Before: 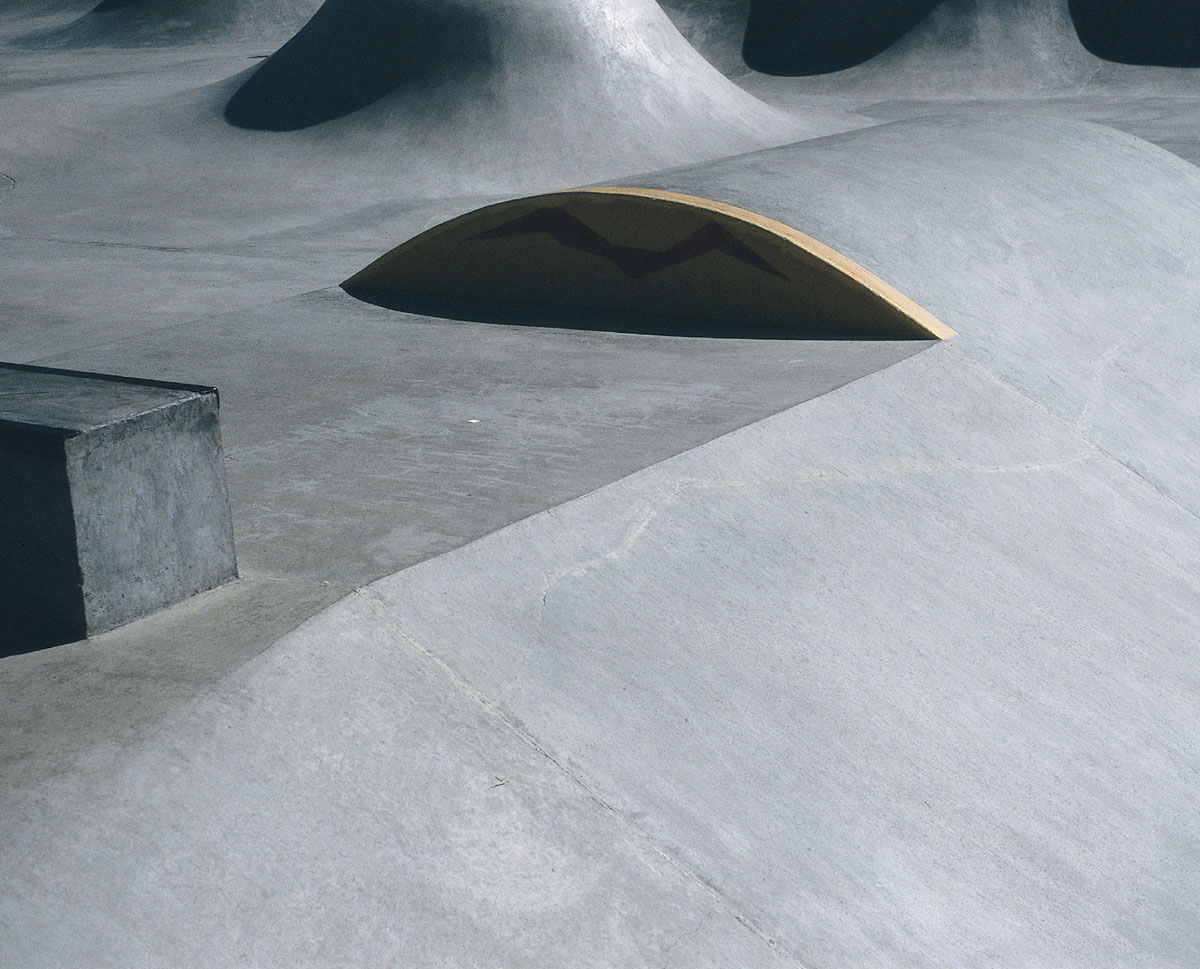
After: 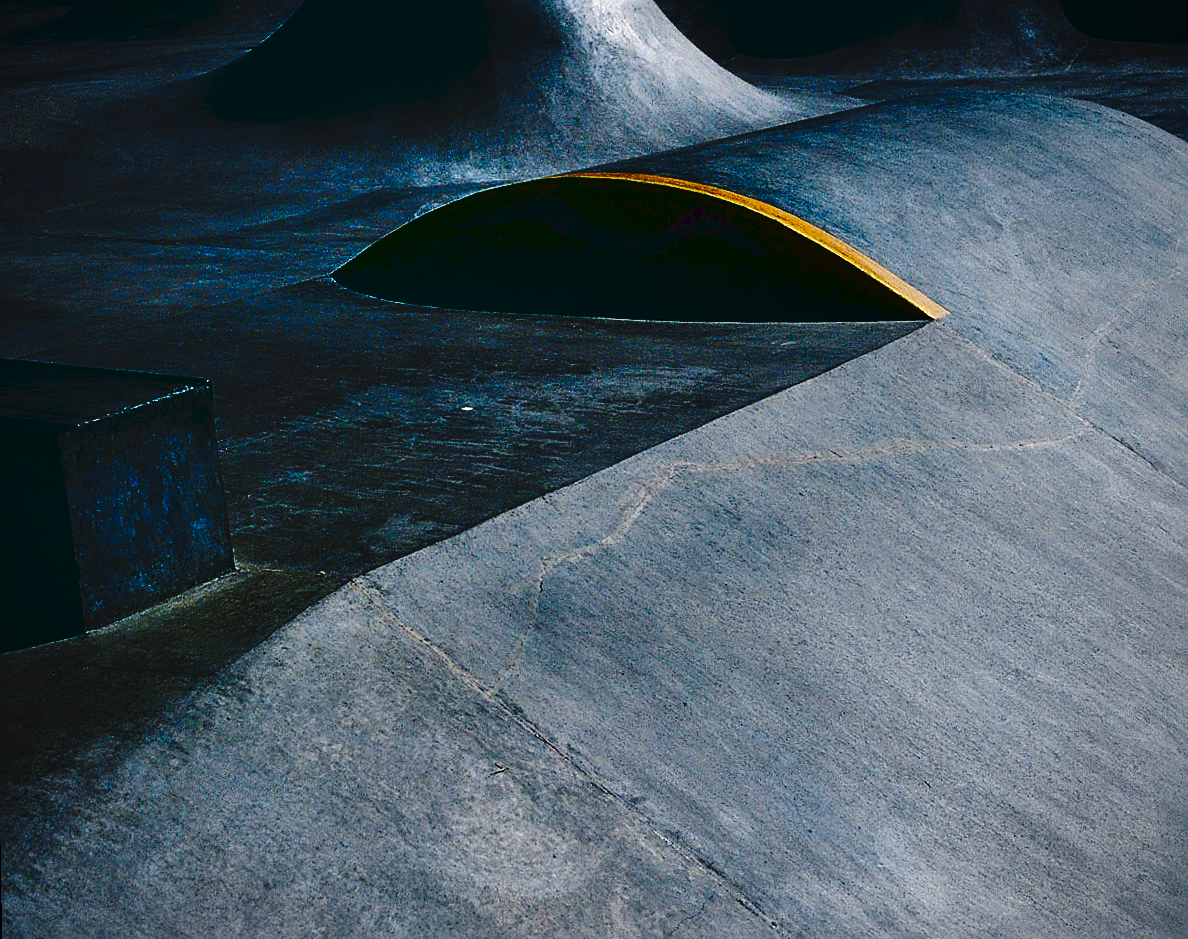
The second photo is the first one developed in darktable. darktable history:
rotate and perspective: rotation -1°, crop left 0.011, crop right 0.989, crop top 0.025, crop bottom 0.975
tone curve: curves: ch0 [(0, 0) (0.003, 0.03) (0.011, 0.03) (0.025, 0.033) (0.044, 0.035) (0.069, 0.04) (0.1, 0.046) (0.136, 0.052) (0.177, 0.08) (0.224, 0.121) (0.277, 0.225) (0.335, 0.343) (0.399, 0.456) (0.468, 0.555) (0.543, 0.647) (0.623, 0.732) (0.709, 0.808) (0.801, 0.886) (0.898, 0.947) (1, 1)], preserve colors none
vignetting: fall-off radius 60.92%
shadows and highlights: soften with gaussian
sharpen: on, module defaults
contrast brightness saturation: brightness -1, saturation 1
